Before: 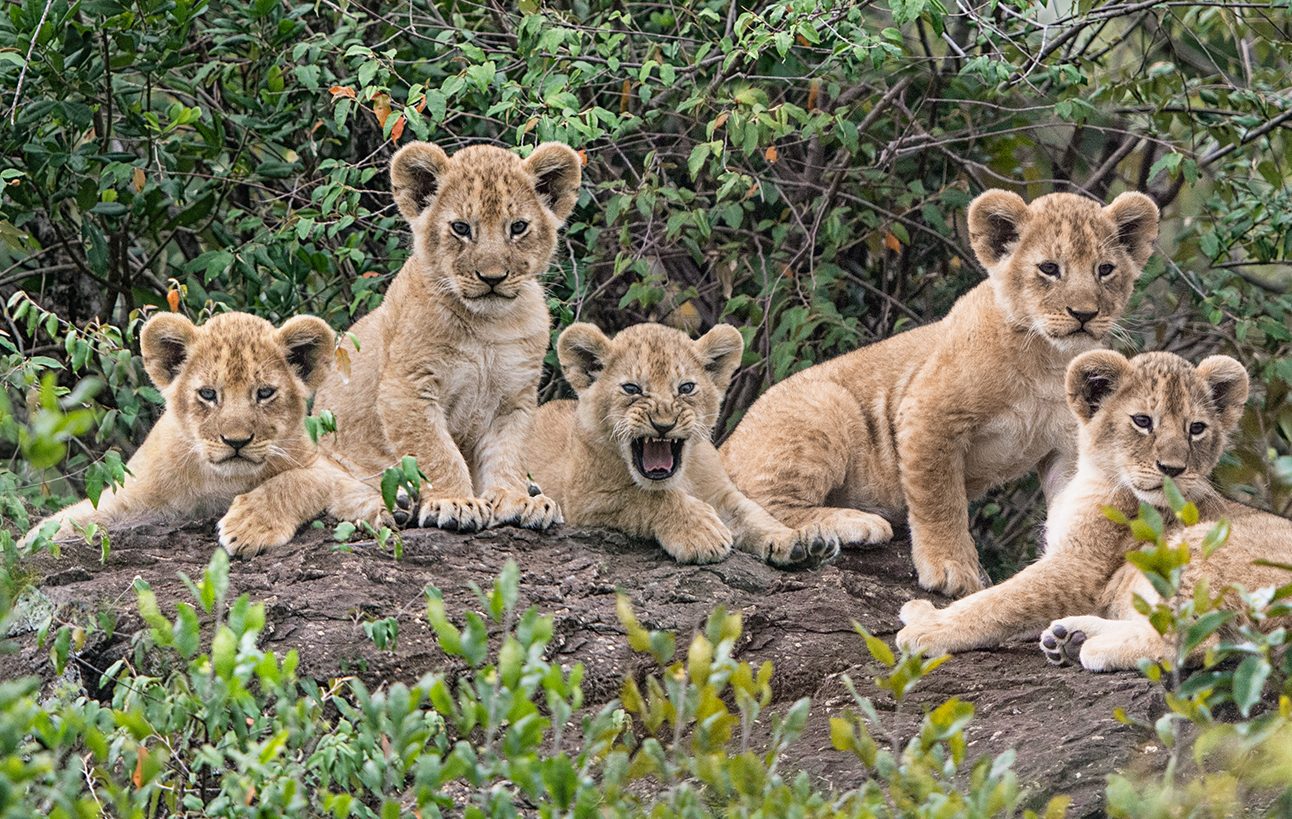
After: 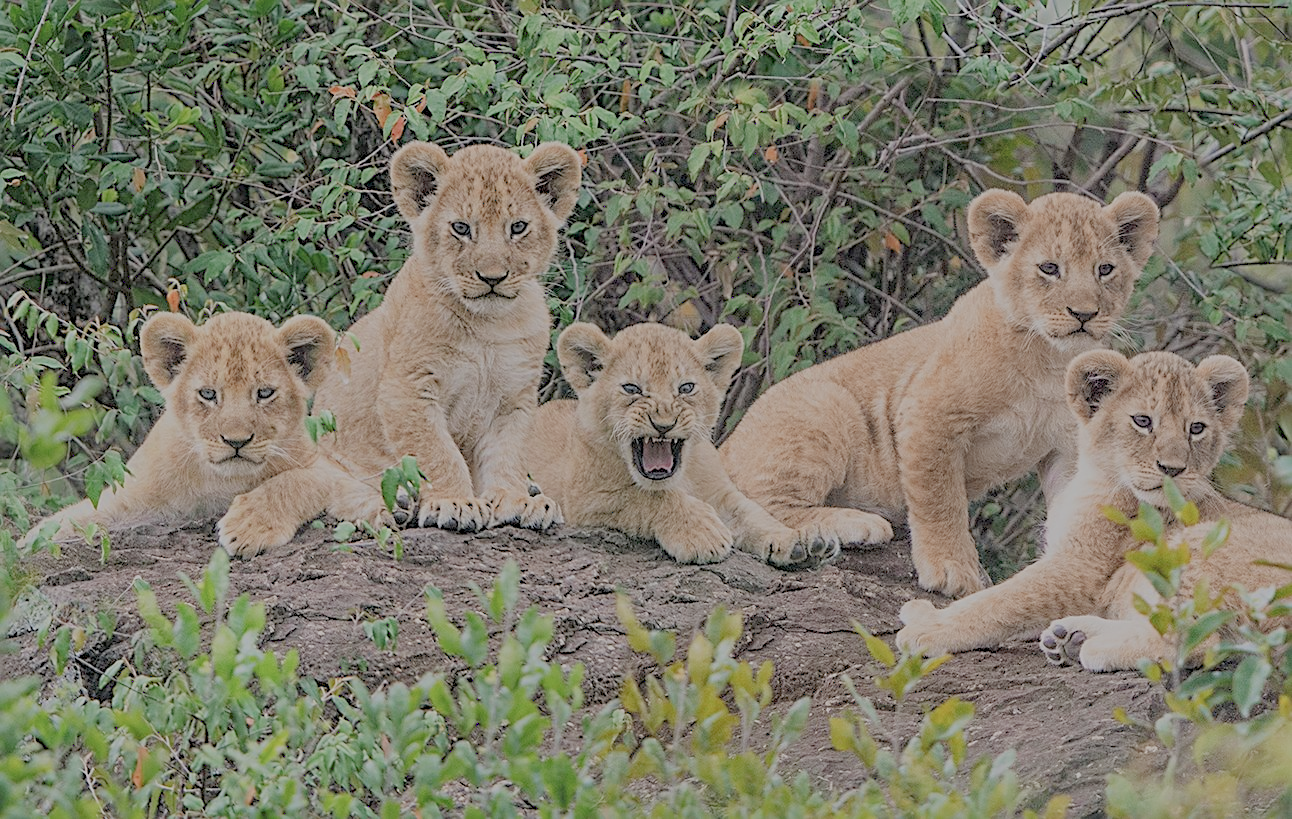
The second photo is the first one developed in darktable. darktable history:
filmic rgb: black relative exposure -15.98 EV, white relative exposure 7.95 EV, hardness 4.12, latitude 50.03%, contrast 0.503, iterations of high-quality reconstruction 0
exposure: exposure 0.605 EV, compensate exposure bias true, compensate highlight preservation false
sharpen: on, module defaults
